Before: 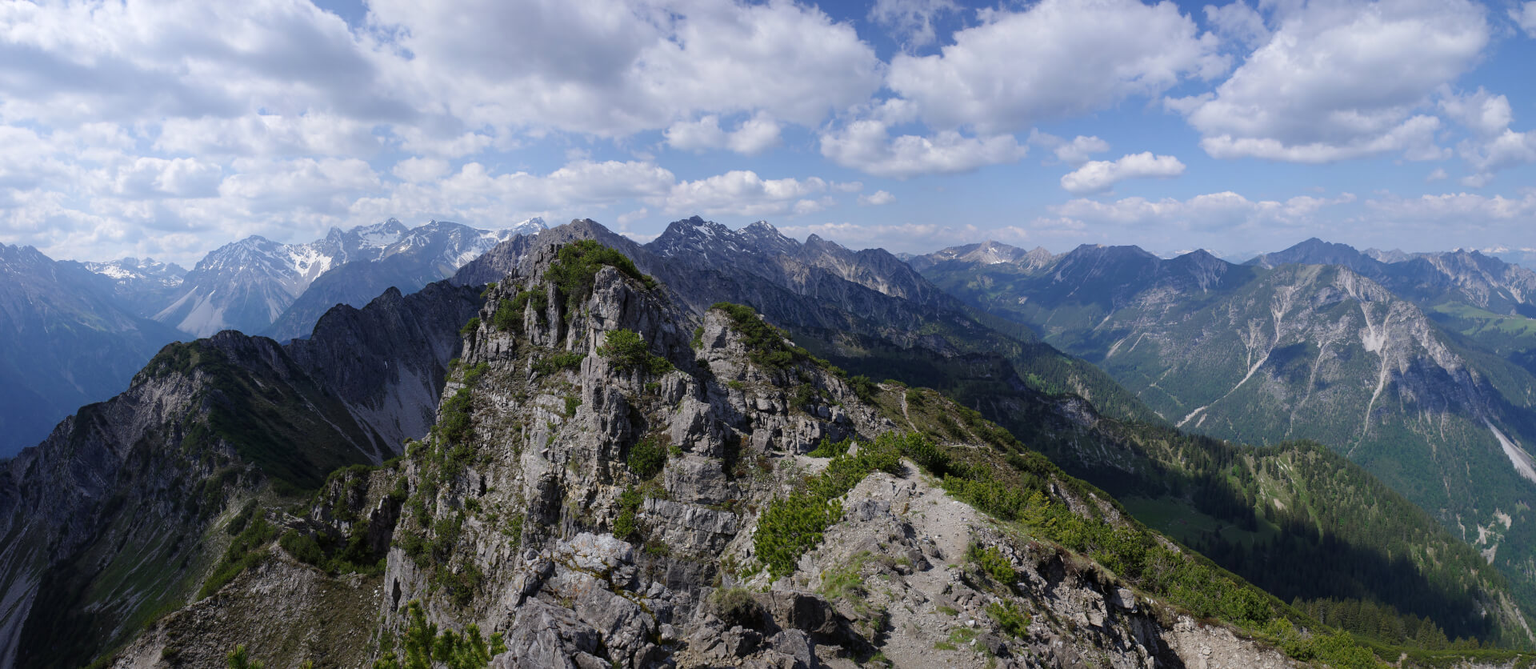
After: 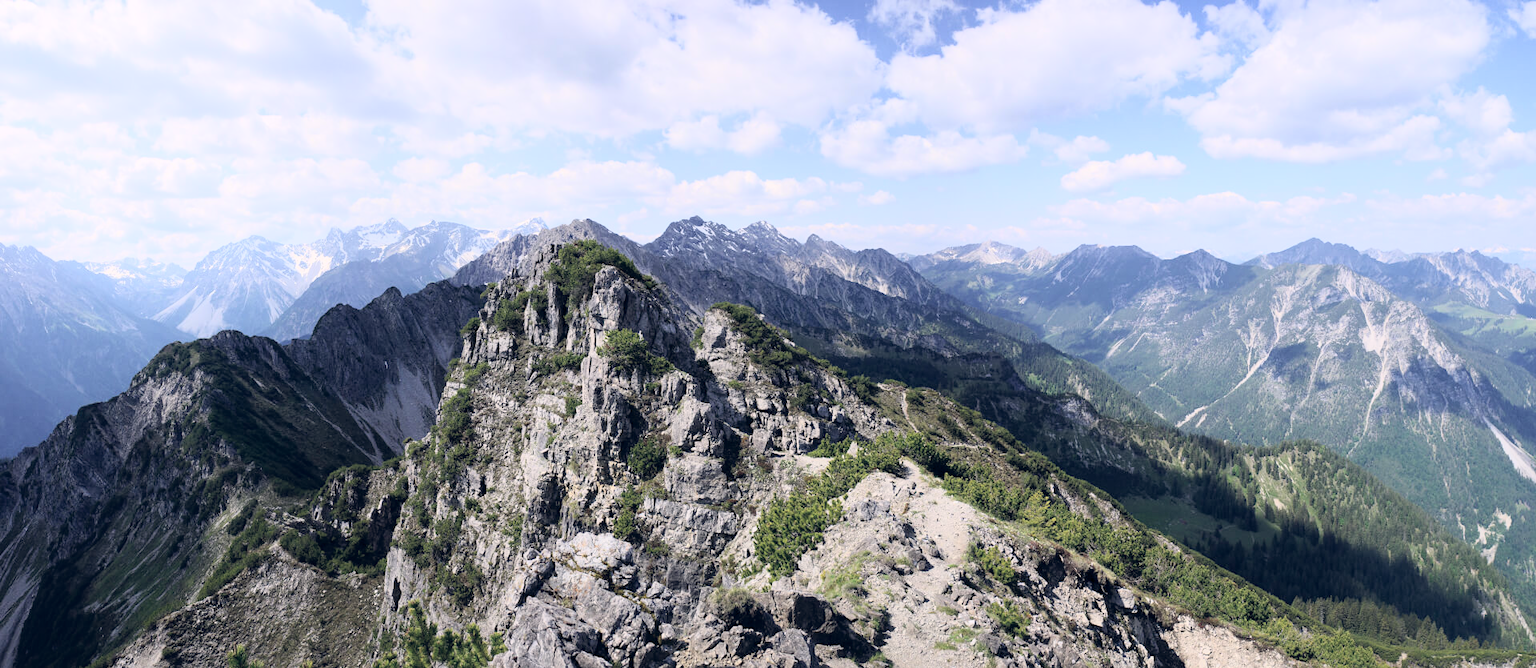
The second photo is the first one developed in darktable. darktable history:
tone curve: curves: ch0 [(0, 0) (0.003, 0.003) (0.011, 0.012) (0.025, 0.028) (0.044, 0.049) (0.069, 0.091) (0.1, 0.144) (0.136, 0.21) (0.177, 0.277) (0.224, 0.352) (0.277, 0.433) (0.335, 0.523) (0.399, 0.613) (0.468, 0.702) (0.543, 0.79) (0.623, 0.867) (0.709, 0.916) (0.801, 0.946) (0.898, 0.972) (1, 1)], color space Lab, independent channels, preserve colors none
color balance rgb: shadows lift › hue 87.51°, highlights gain › chroma 1.62%, highlights gain › hue 55.1°, global offset › chroma 0.1%, global offset › hue 253.66°, linear chroma grading › global chroma 0.5%
